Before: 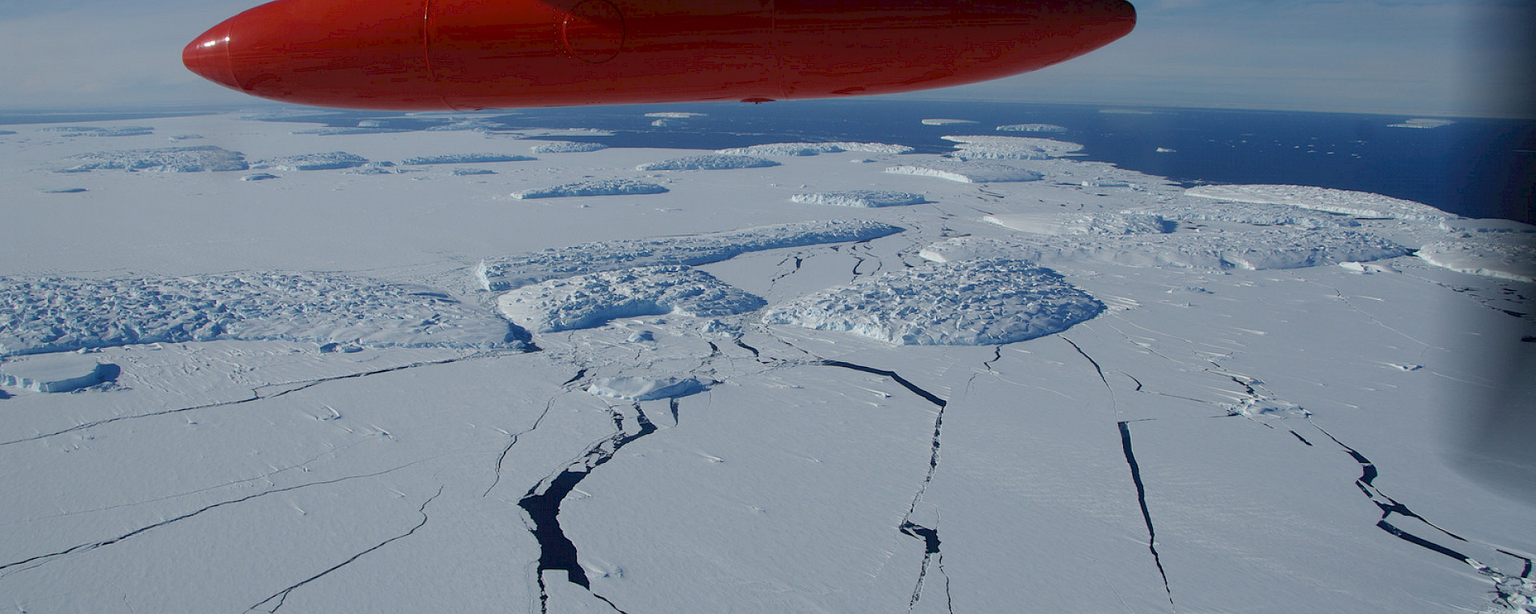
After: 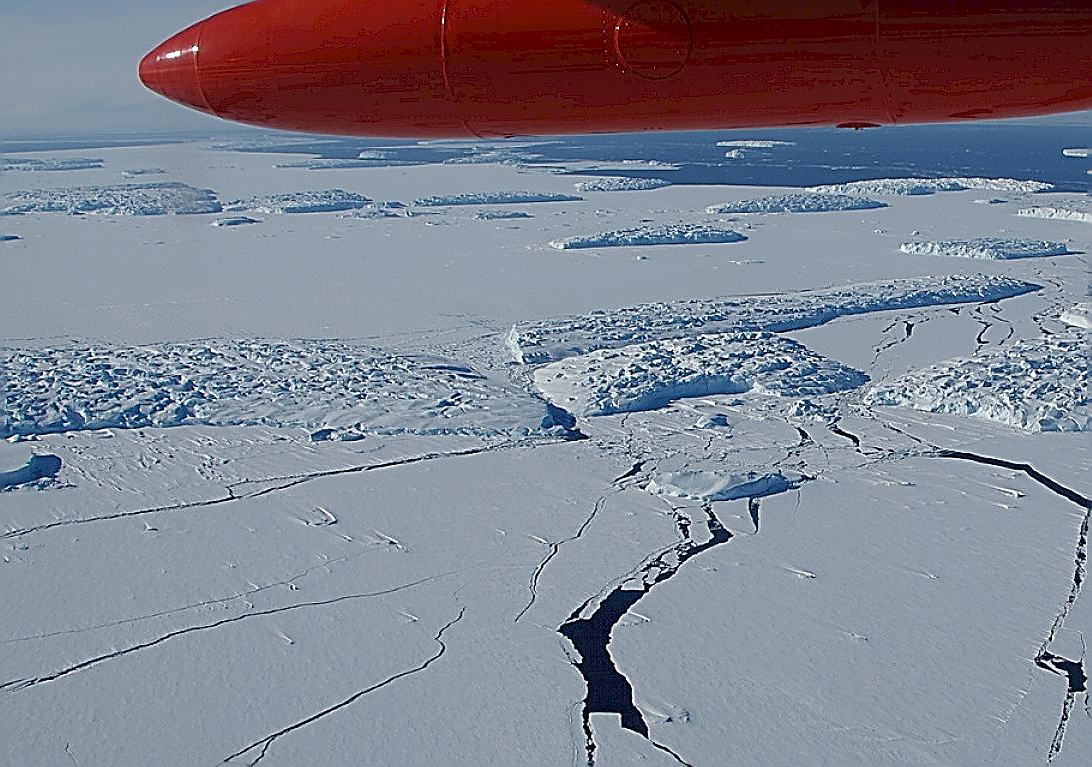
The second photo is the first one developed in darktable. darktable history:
crop: left 4.651%, right 38.461%
sharpen: amount 1.987
